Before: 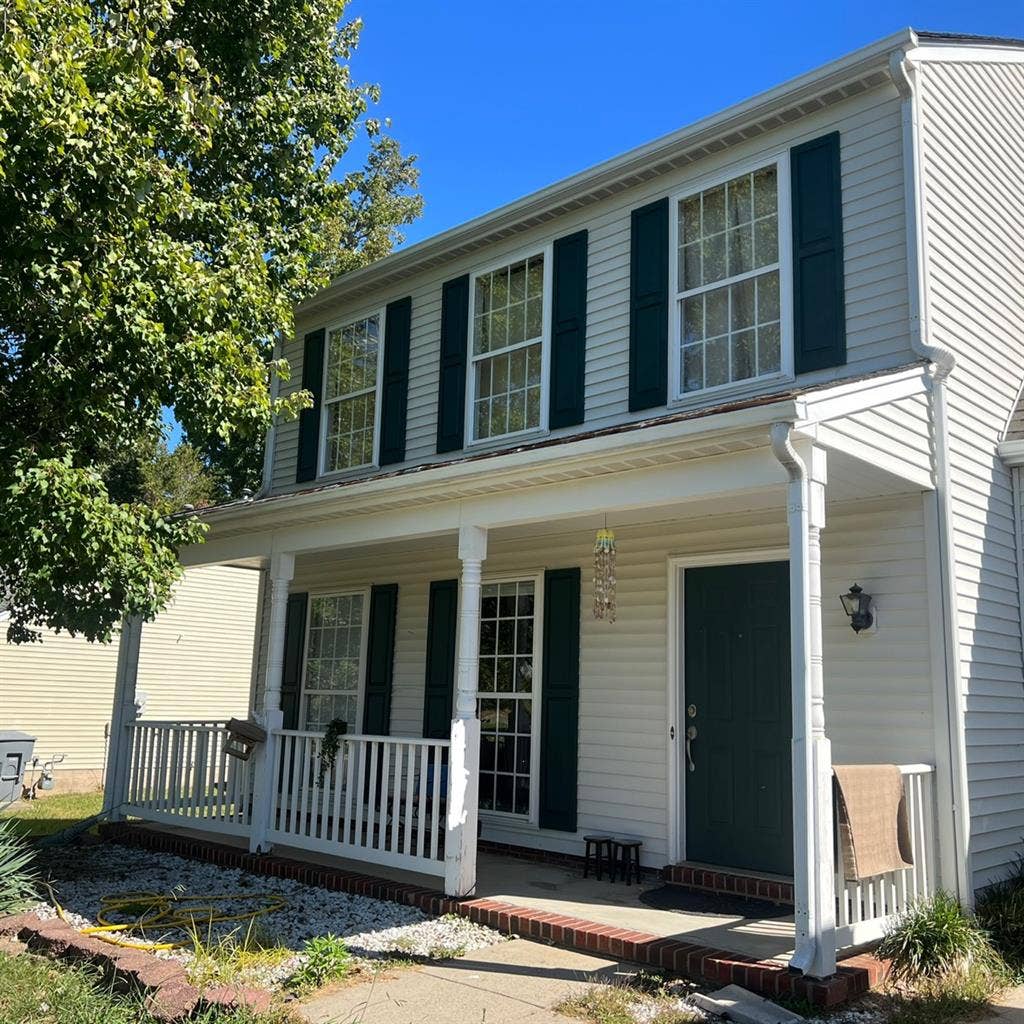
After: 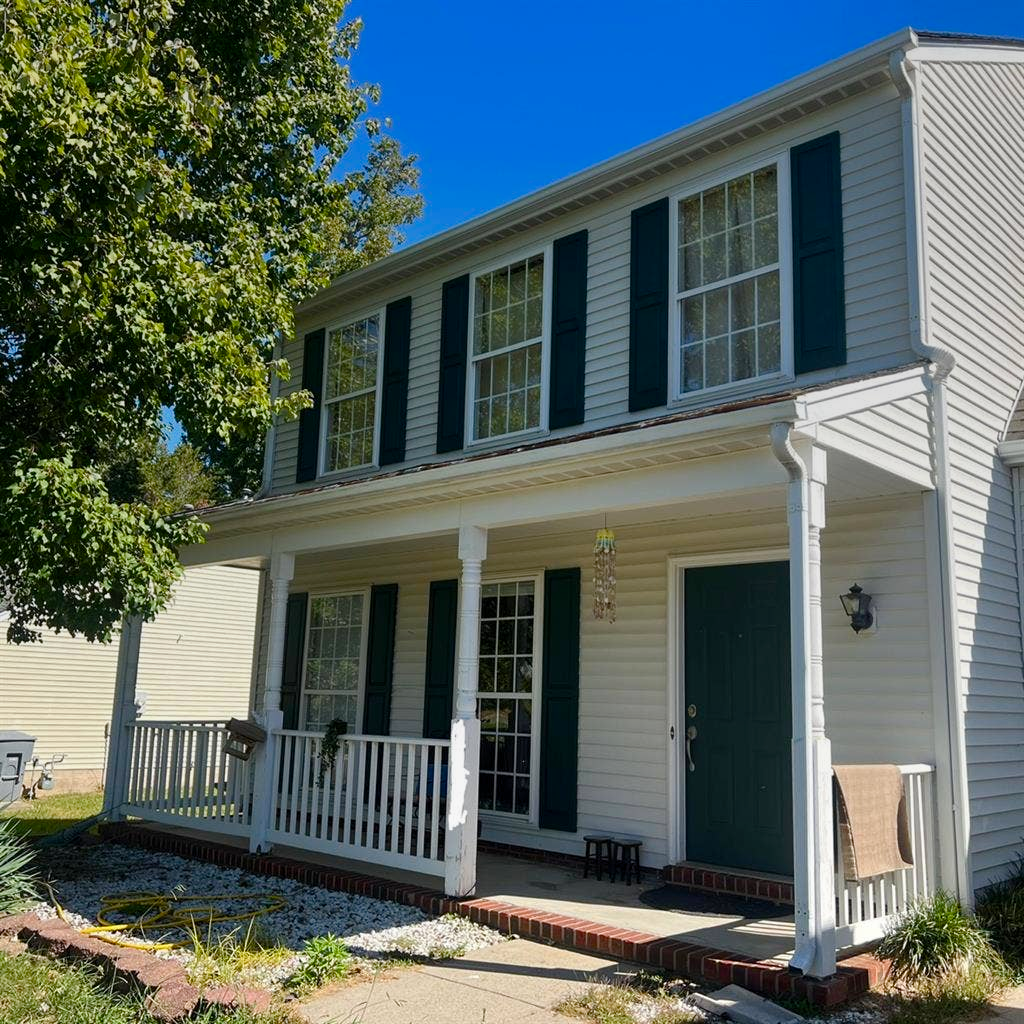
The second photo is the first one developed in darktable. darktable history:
graduated density: rotation -0.352°, offset 57.64
color balance rgb: perceptual saturation grading › global saturation 20%, perceptual saturation grading › highlights -25%, perceptual saturation grading › shadows 25%
